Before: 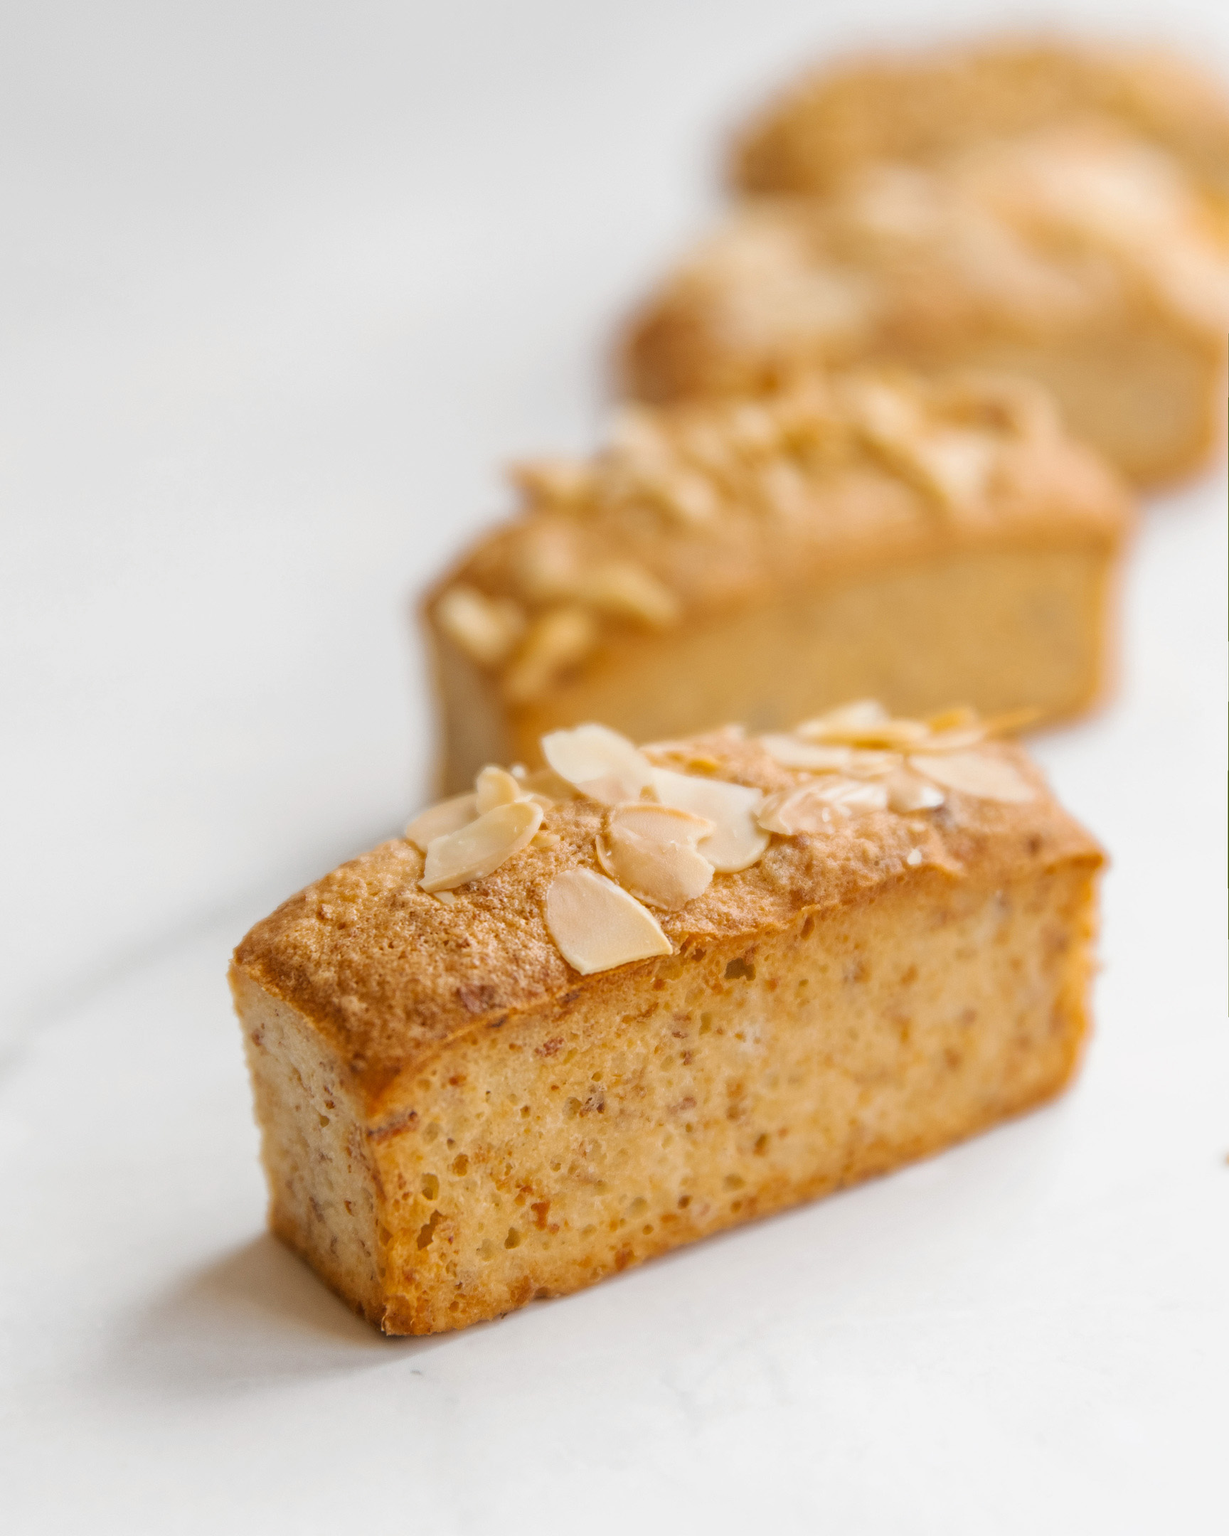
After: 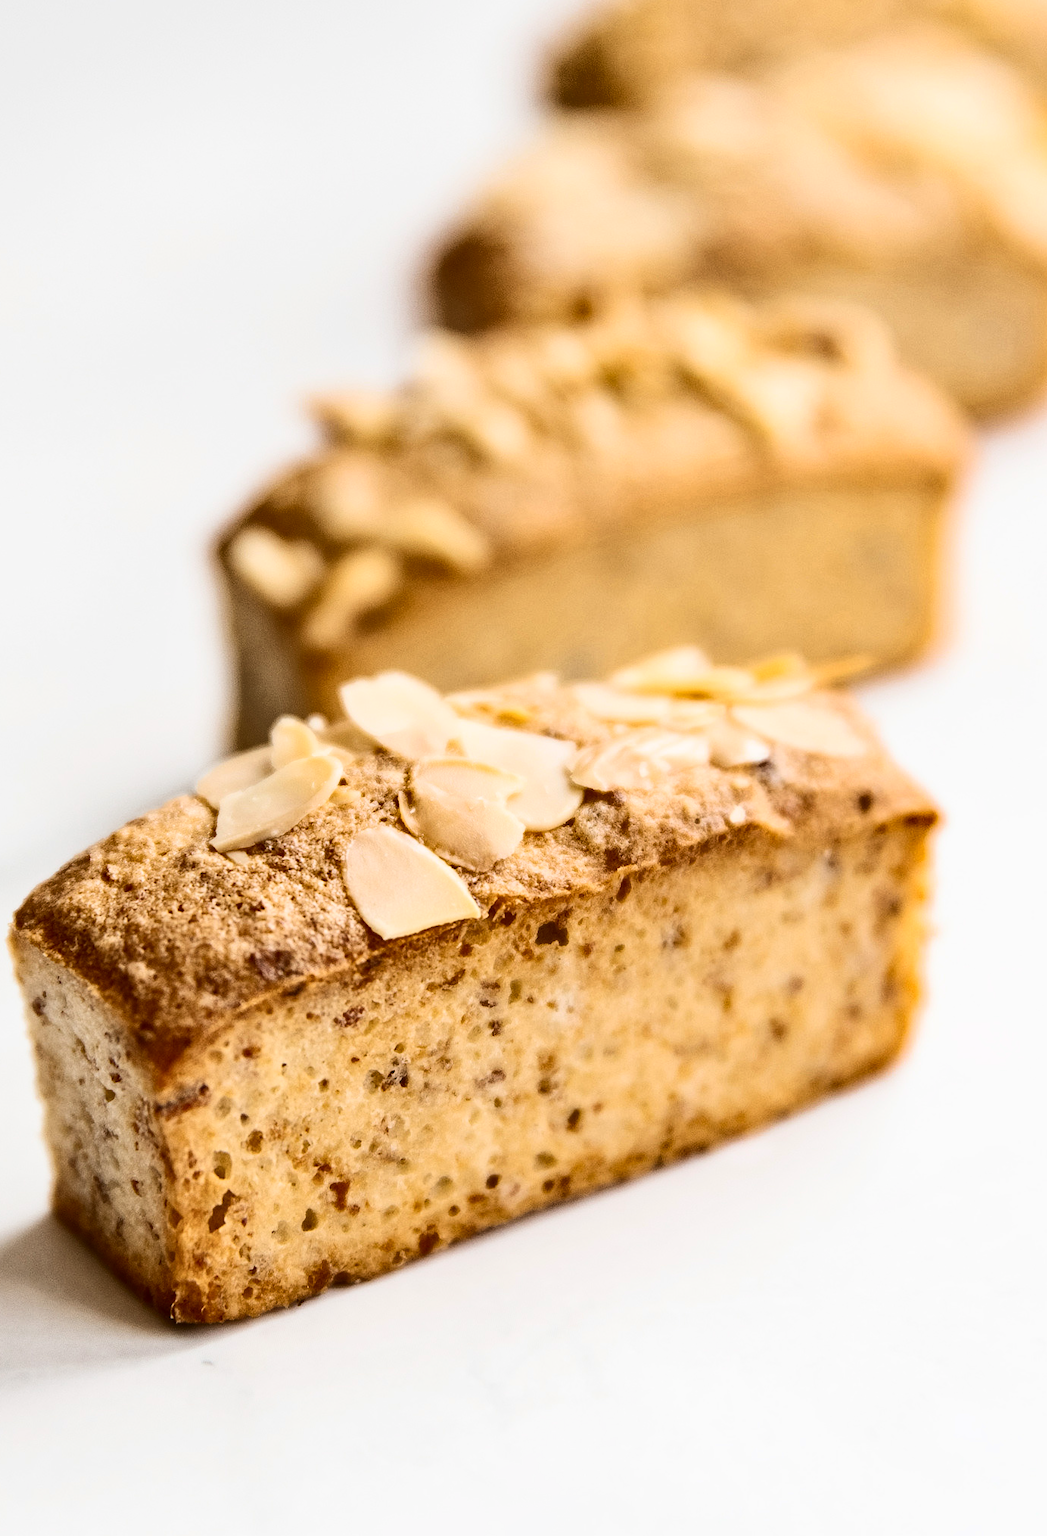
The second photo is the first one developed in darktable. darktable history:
shadows and highlights: shadows 52.53, soften with gaussian
crop and rotate: left 18.023%, top 5.987%, right 1.842%
contrast brightness saturation: contrast 0.498, saturation -0.082
